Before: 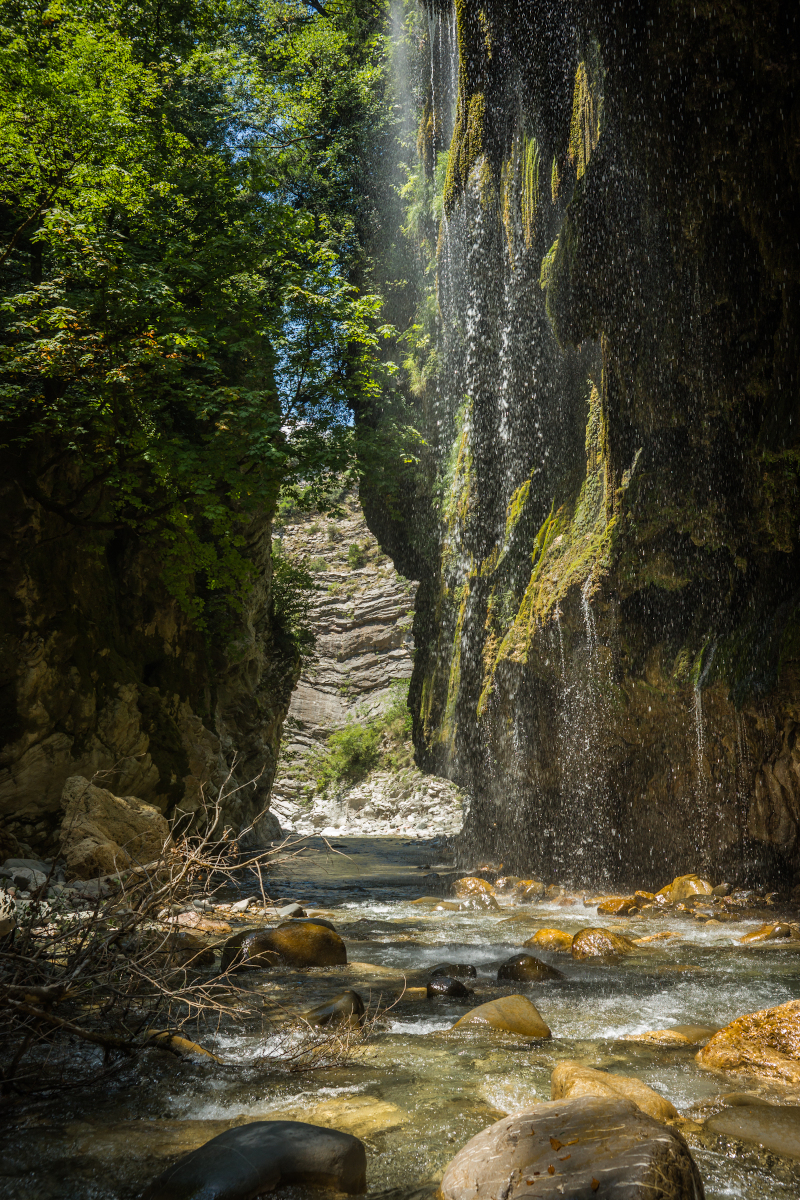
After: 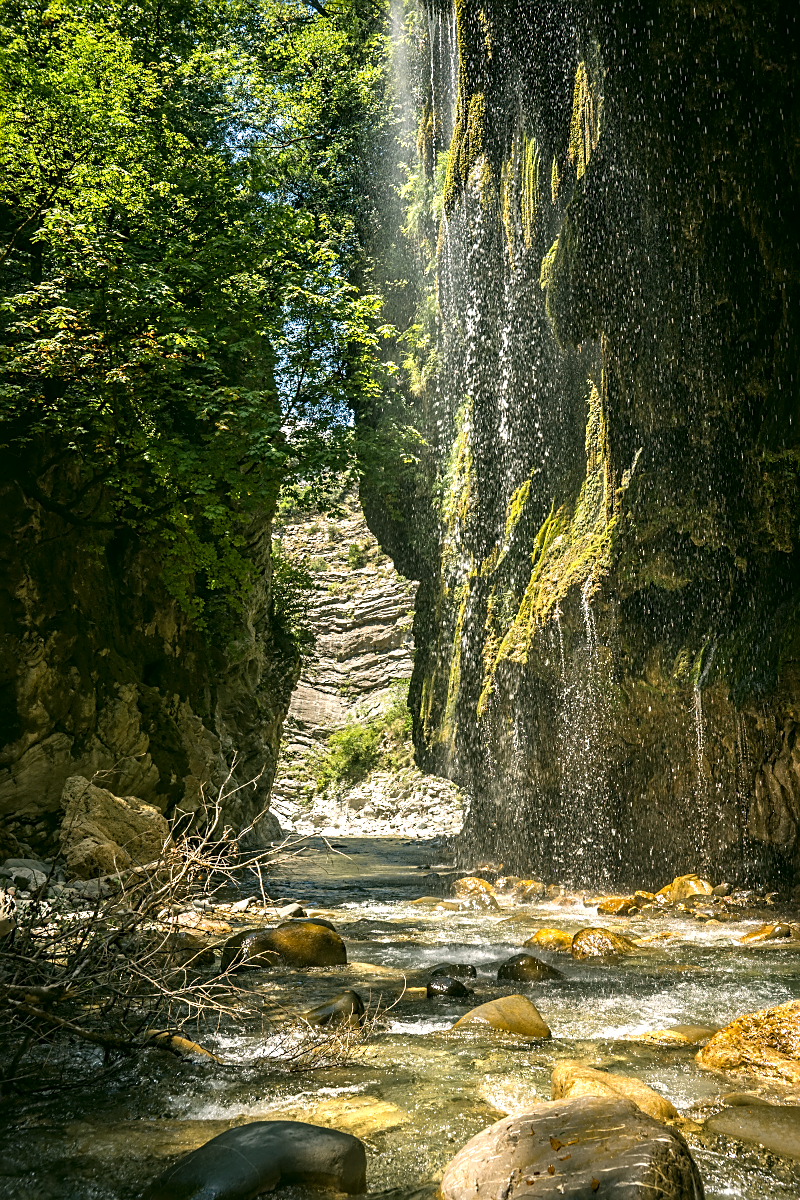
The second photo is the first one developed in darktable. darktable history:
exposure: exposure 0.697 EV, compensate highlight preservation false
contrast equalizer: octaves 7, y [[0.5, 0.542, 0.583, 0.625, 0.667, 0.708], [0.5 ×6], [0.5 ×6], [0, 0.033, 0.067, 0.1, 0.133, 0.167], [0, 0.05, 0.1, 0.15, 0.2, 0.25]], mix 0.203
sharpen: on, module defaults
color correction: highlights a* 4.21, highlights b* 4.96, shadows a* -7.52, shadows b* 4.74
